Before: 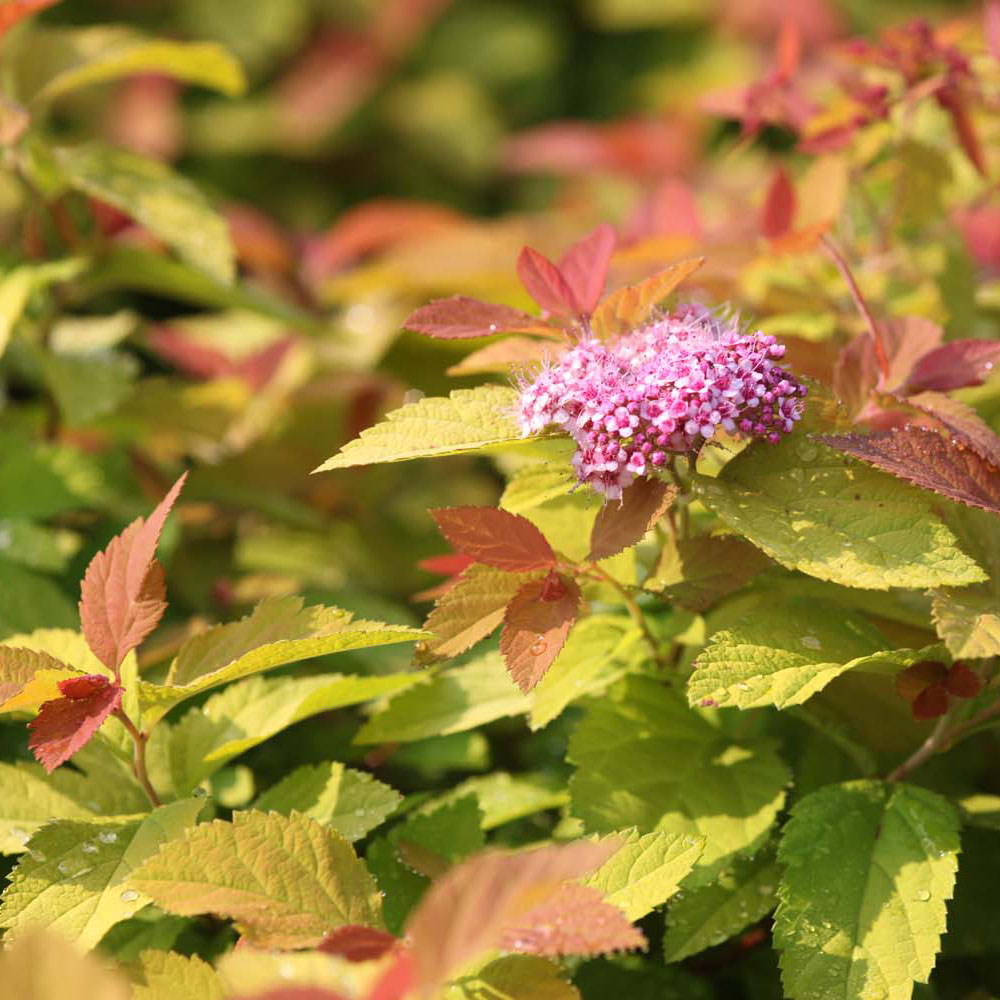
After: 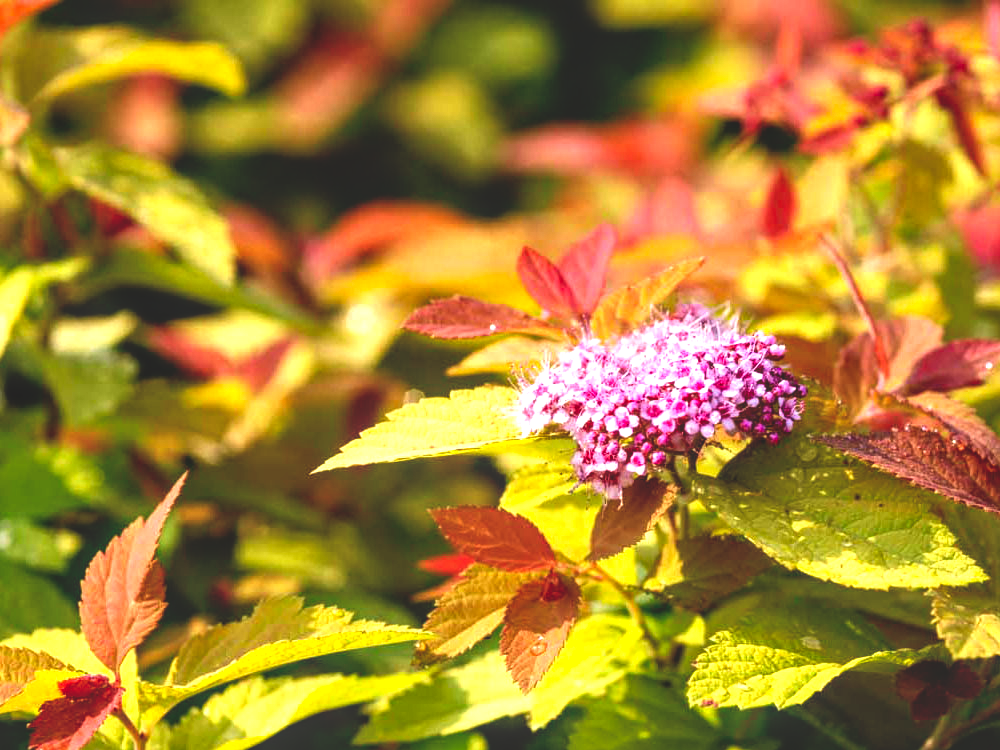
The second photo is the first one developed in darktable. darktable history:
crop: bottom 24.988%
exposure: black level correction 0, exposure 0.702 EV, compensate exposure bias true, compensate highlight preservation false
base curve: curves: ch0 [(0, 0.02) (0.083, 0.036) (1, 1)], preserve colors none
local contrast: on, module defaults
